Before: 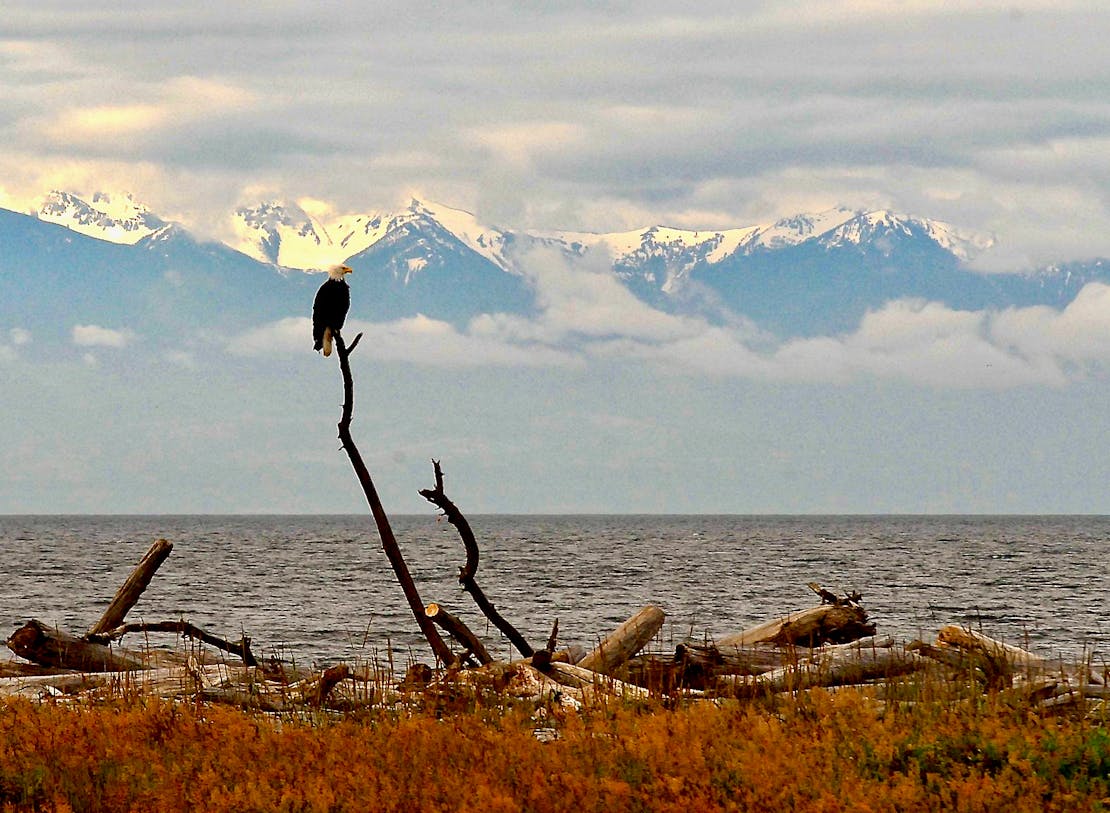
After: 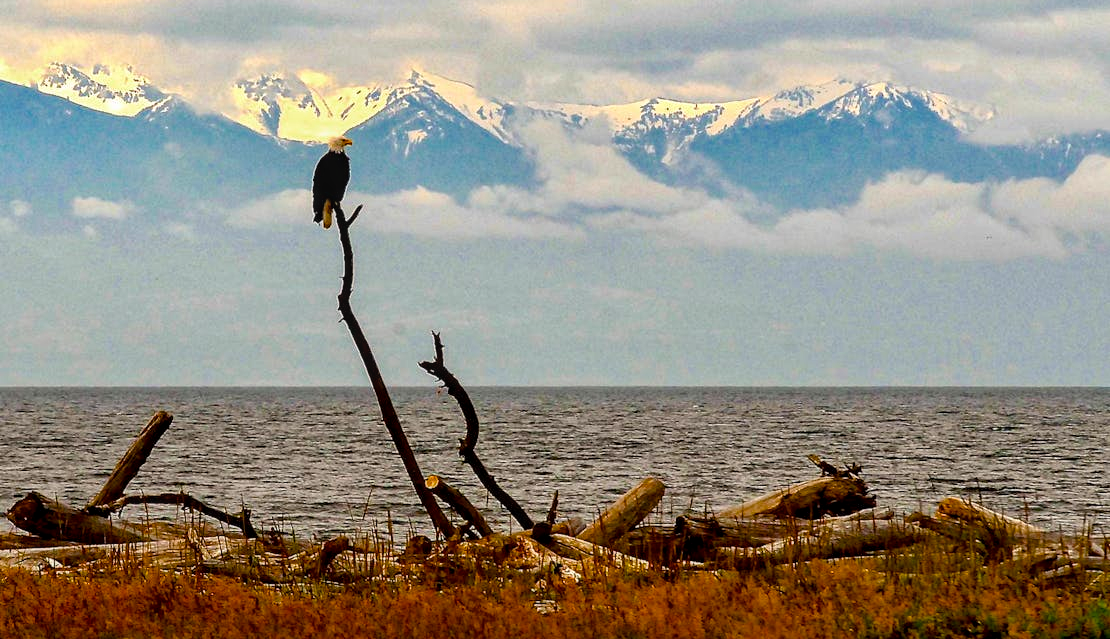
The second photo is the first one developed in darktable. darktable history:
crop and rotate: top 15.817%, bottom 5.551%
color balance rgb: linear chroma grading › global chroma 3.485%, perceptual saturation grading › global saturation 19.373%, global vibrance 6.773%, saturation formula JzAzBz (2021)
local contrast: on, module defaults
